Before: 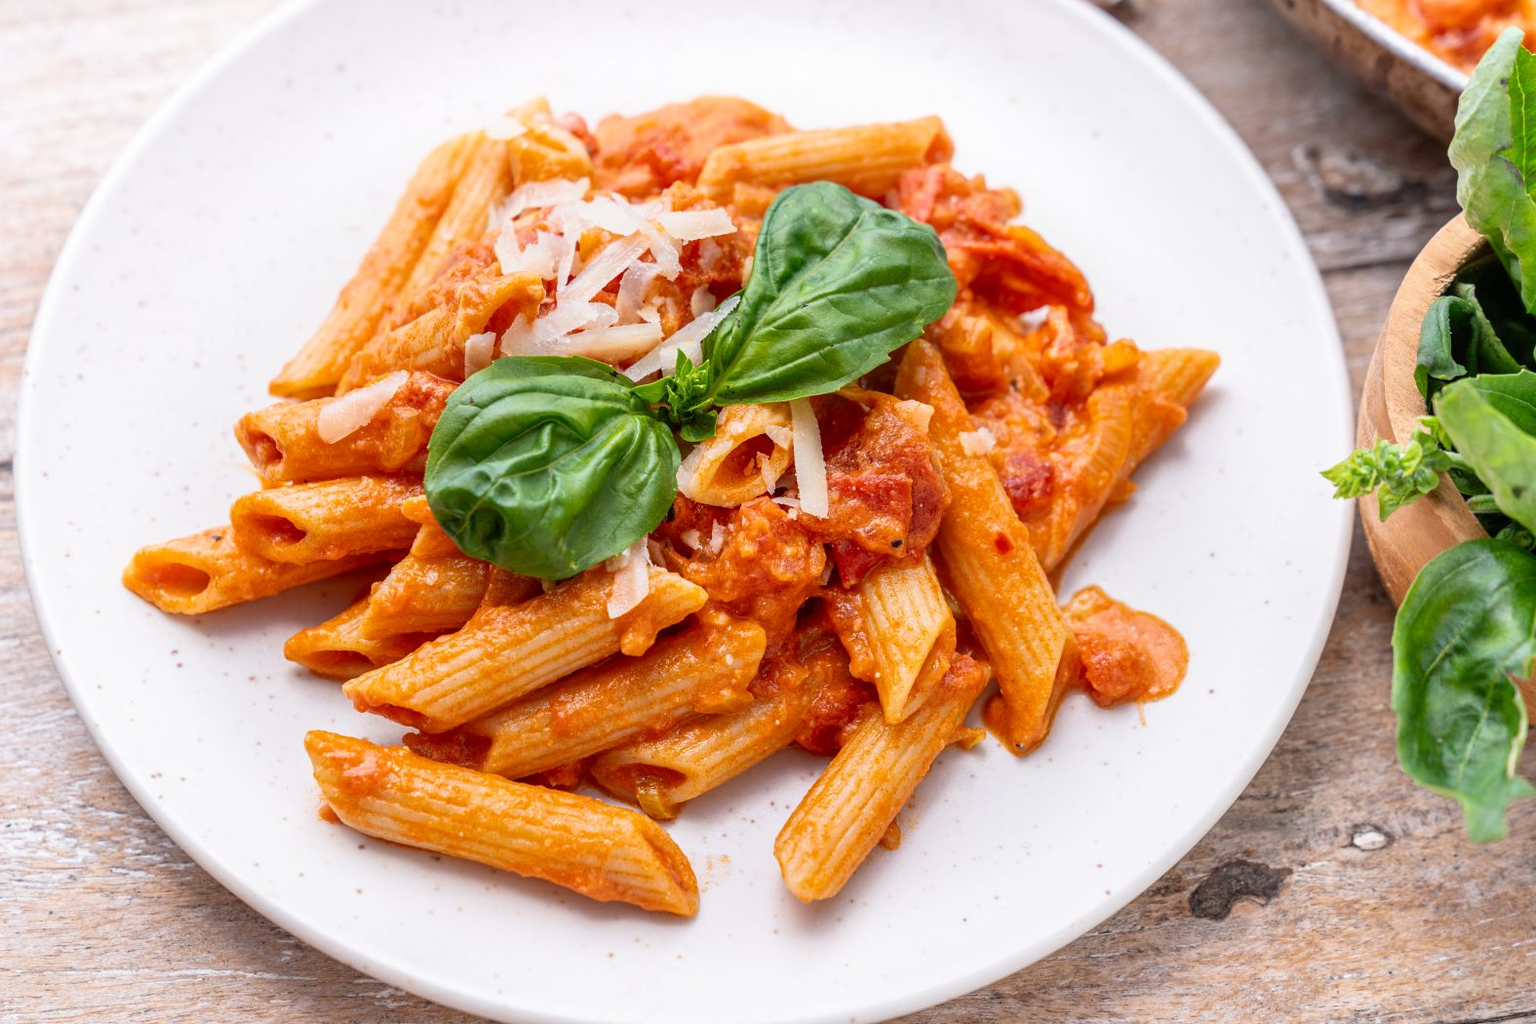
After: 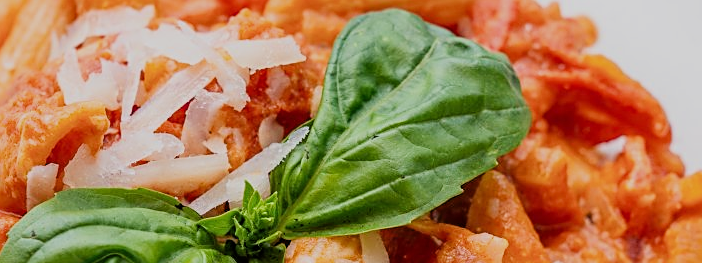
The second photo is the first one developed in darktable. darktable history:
sharpen: on, module defaults
crop: left 28.627%, top 16.865%, right 26.781%, bottom 58.025%
filmic rgb: black relative exposure -7.65 EV, white relative exposure 4.56 EV, hardness 3.61
